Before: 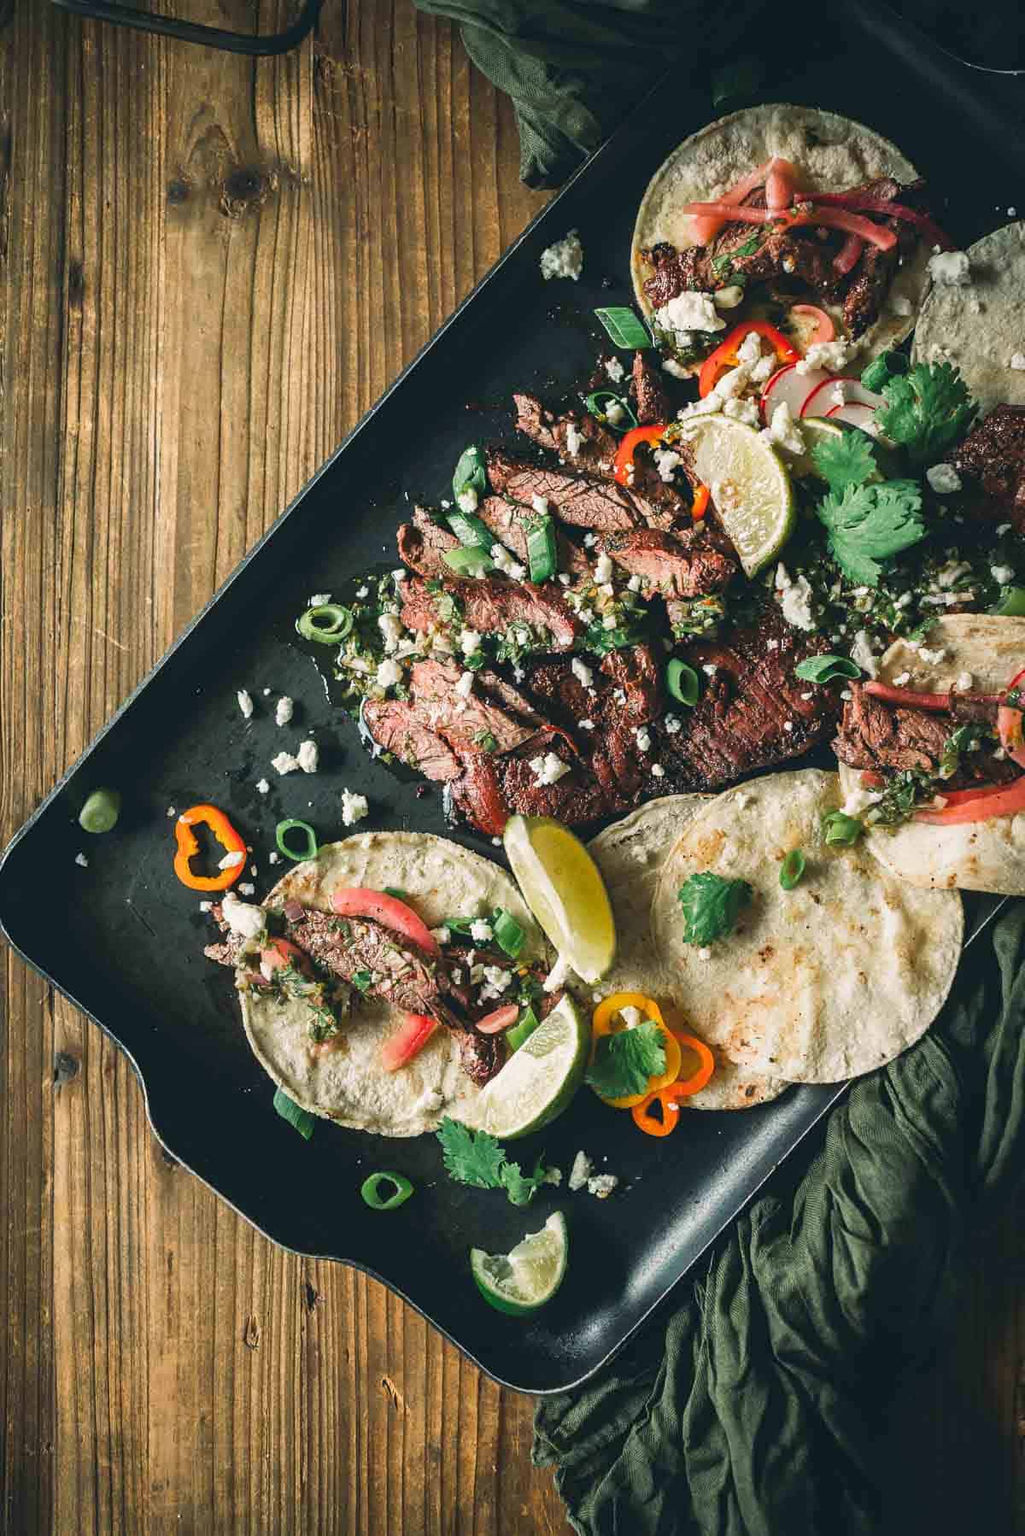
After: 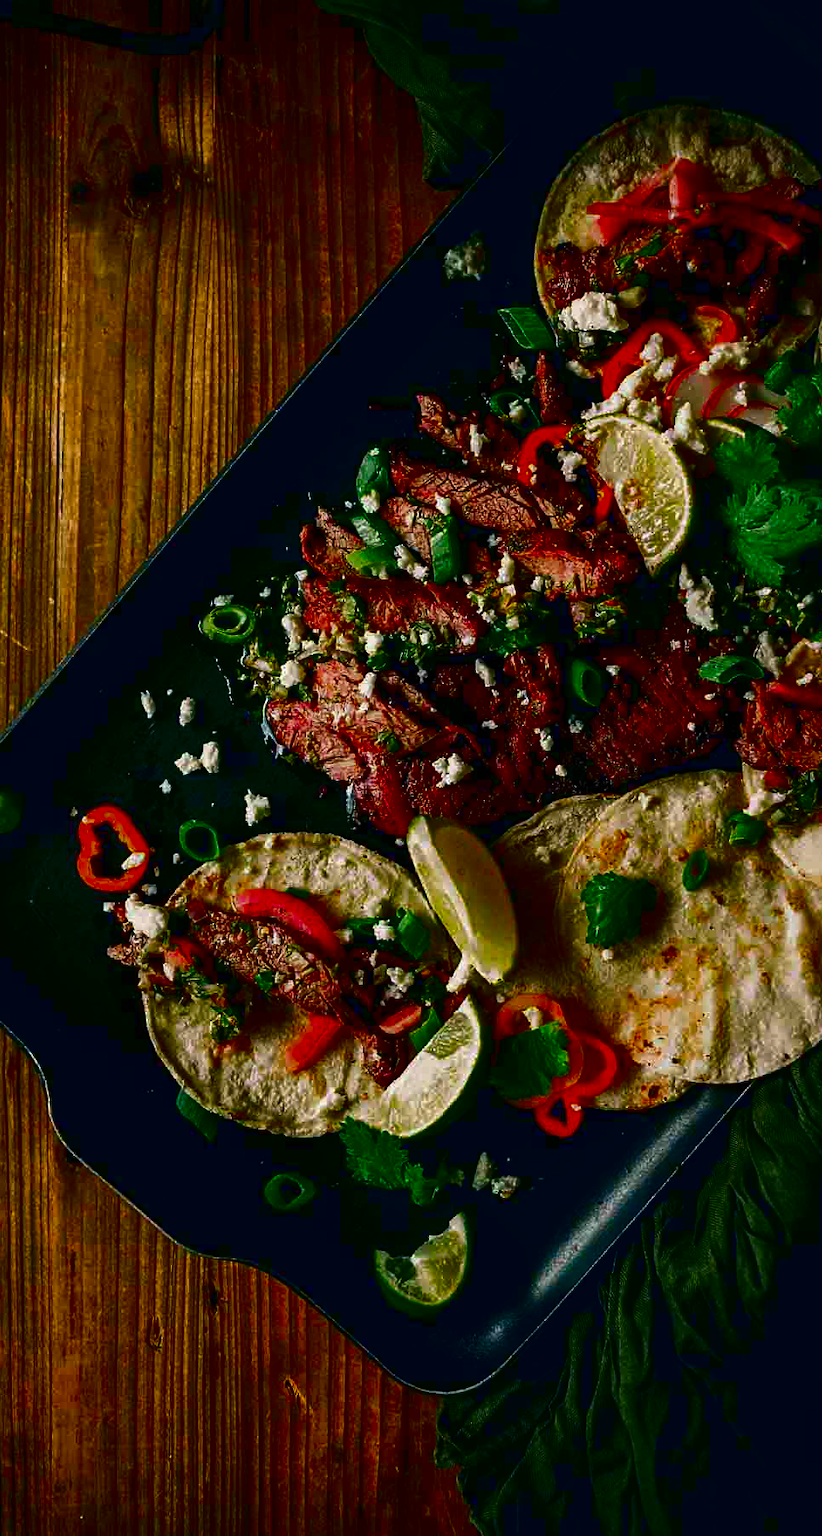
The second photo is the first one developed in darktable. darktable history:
crop and rotate: left 9.521%, right 10.241%
contrast brightness saturation: brightness -0.993, saturation 0.996
